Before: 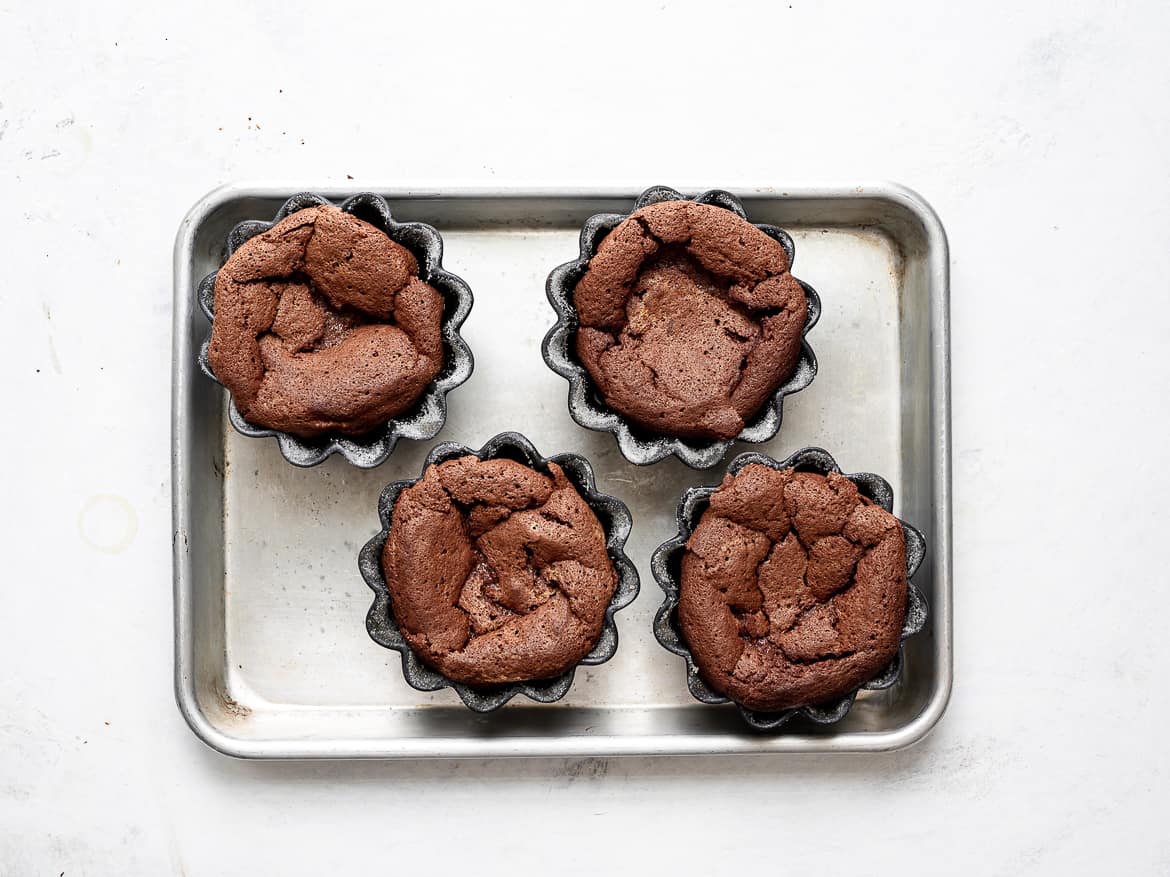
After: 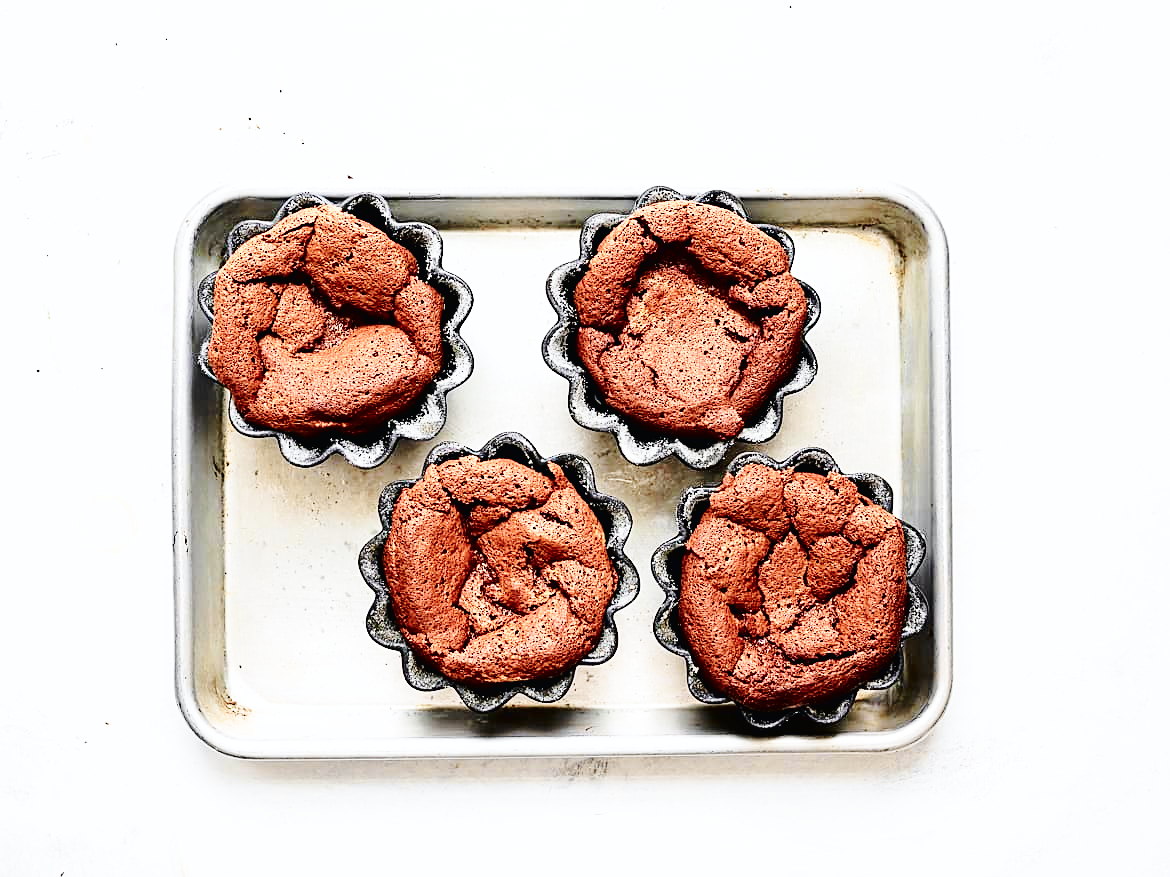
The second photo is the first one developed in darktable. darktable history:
tone curve: curves: ch0 [(0, 0.013) (0.054, 0.018) (0.205, 0.197) (0.289, 0.309) (0.382, 0.437) (0.475, 0.552) (0.666, 0.743) (0.791, 0.85) (1, 0.998)]; ch1 [(0, 0) (0.394, 0.338) (0.449, 0.404) (0.499, 0.498) (0.526, 0.528) (0.543, 0.564) (0.589, 0.633) (0.66, 0.687) (0.783, 0.804) (1, 1)]; ch2 [(0, 0) (0.304, 0.31) (0.403, 0.399) (0.441, 0.421) (0.474, 0.466) (0.498, 0.496) (0.524, 0.538) (0.555, 0.584) (0.633, 0.665) (0.7, 0.711) (1, 1)], color space Lab, independent channels, preserve colors none
sharpen: on, module defaults
base curve: curves: ch0 [(0, 0) (0.032, 0.037) (0.105, 0.228) (0.435, 0.76) (0.856, 0.983) (1, 1)], preserve colors none
